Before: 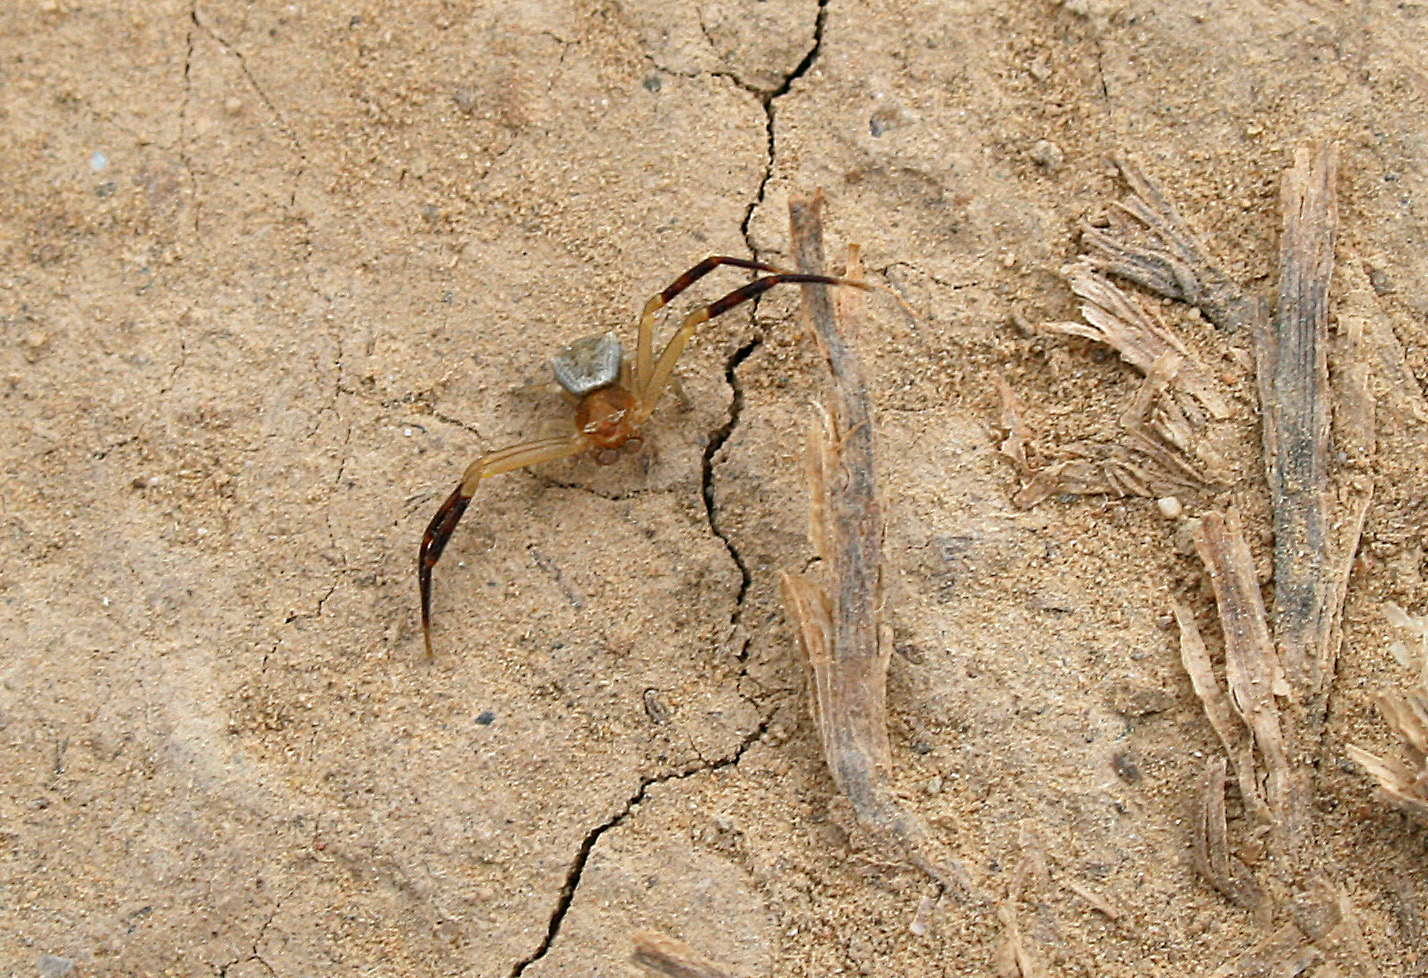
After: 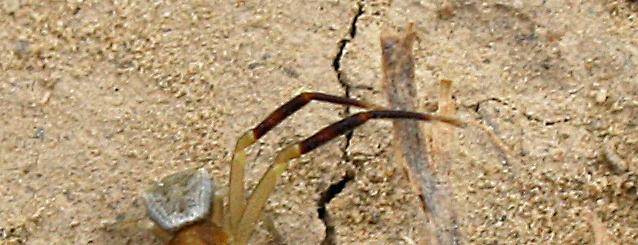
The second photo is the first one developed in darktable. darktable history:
color zones: curves: ch2 [(0, 0.5) (0.143, 0.517) (0.286, 0.571) (0.429, 0.522) (0.571, 0.5) (0.714, 0.5) (0.857, 0.5) (1, 0.5)]
crop: left 28.64%, top 16.832%, right 26.637%, bottom 58.055%
